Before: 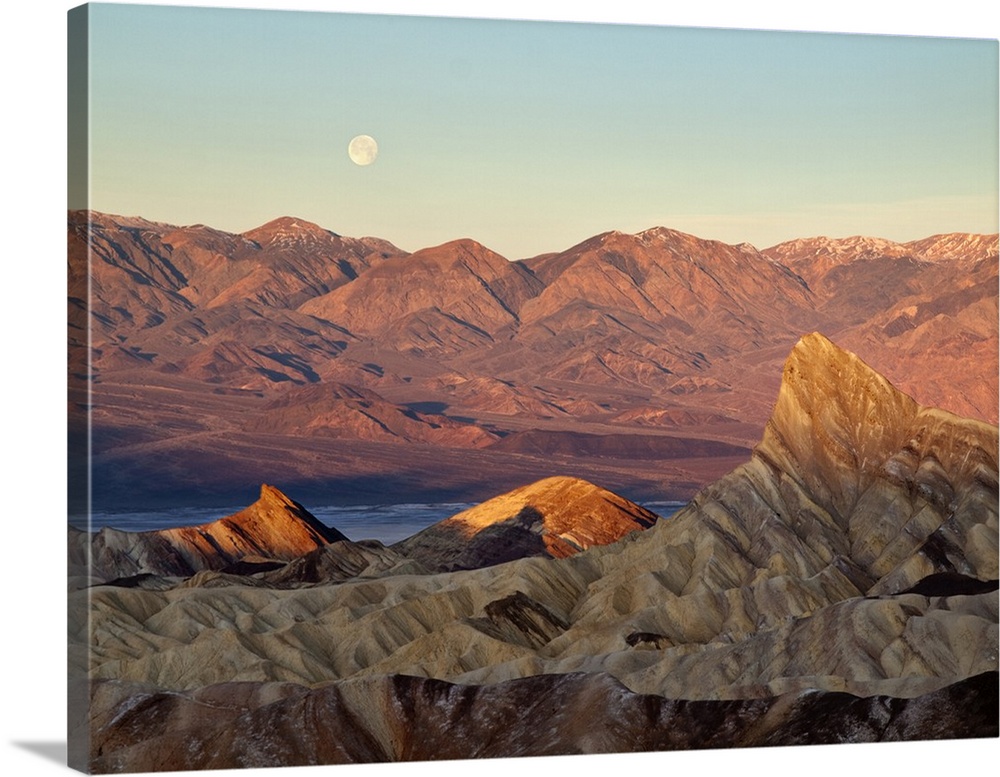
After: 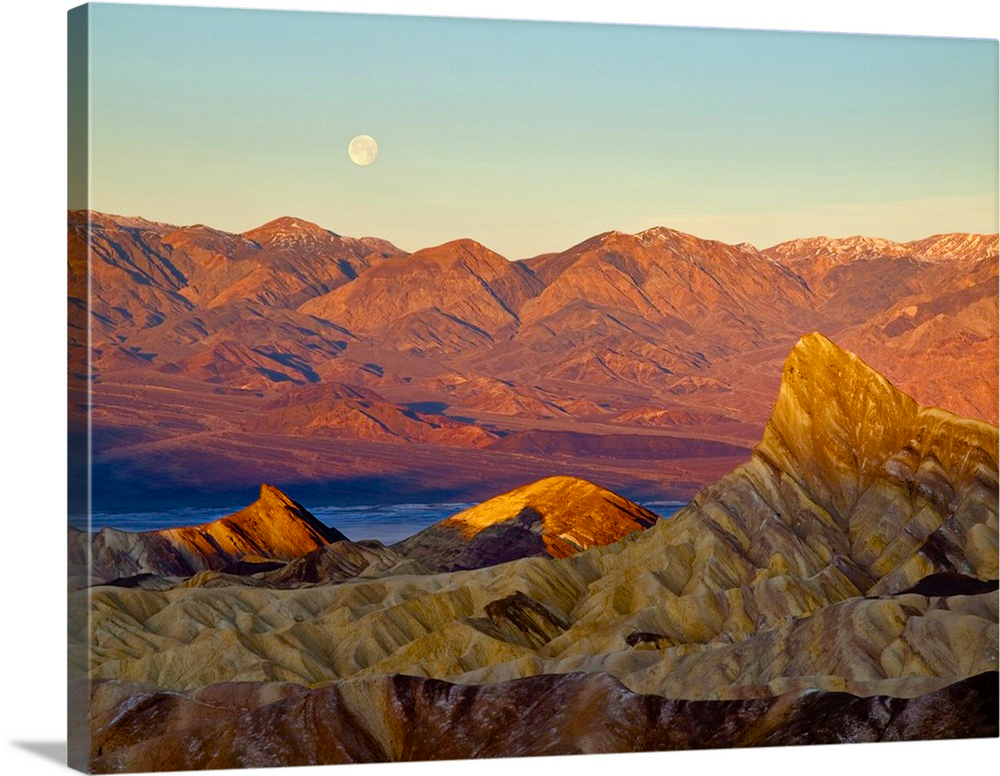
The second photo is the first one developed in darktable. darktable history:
crop: bottom 0.071%
color balance rgb: perceptual saturation grading › global saturation 20%, perceptual saturation grading › highlights -25%, perceptual saturation grading › shadows 50.52%, global vibrance 40.24%
